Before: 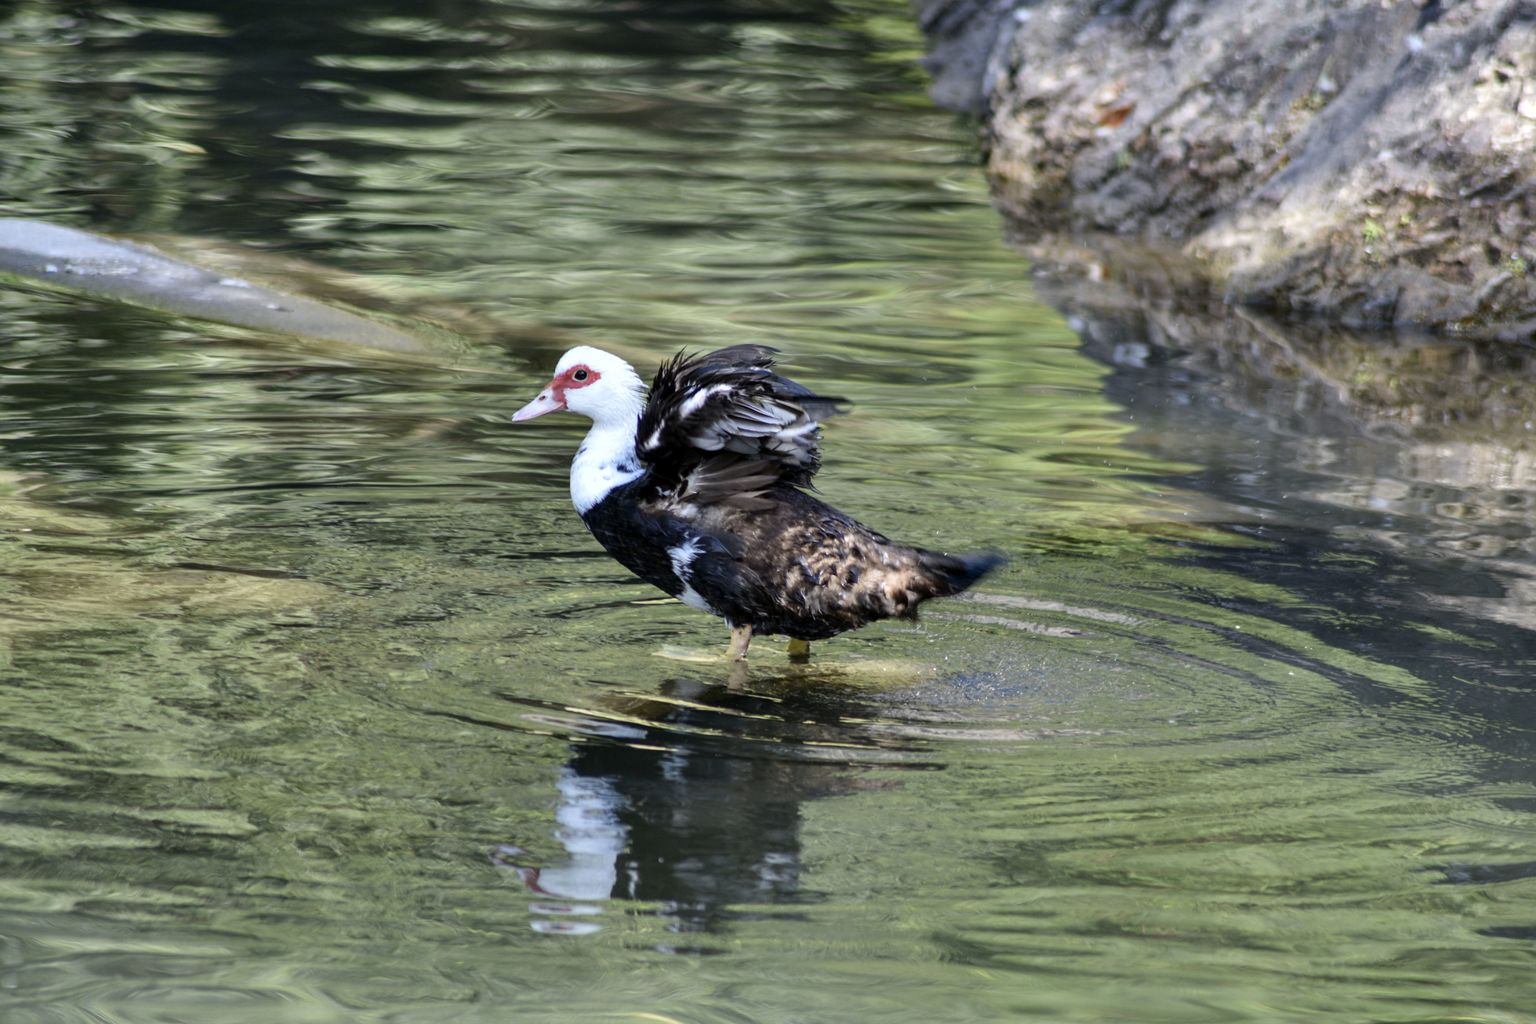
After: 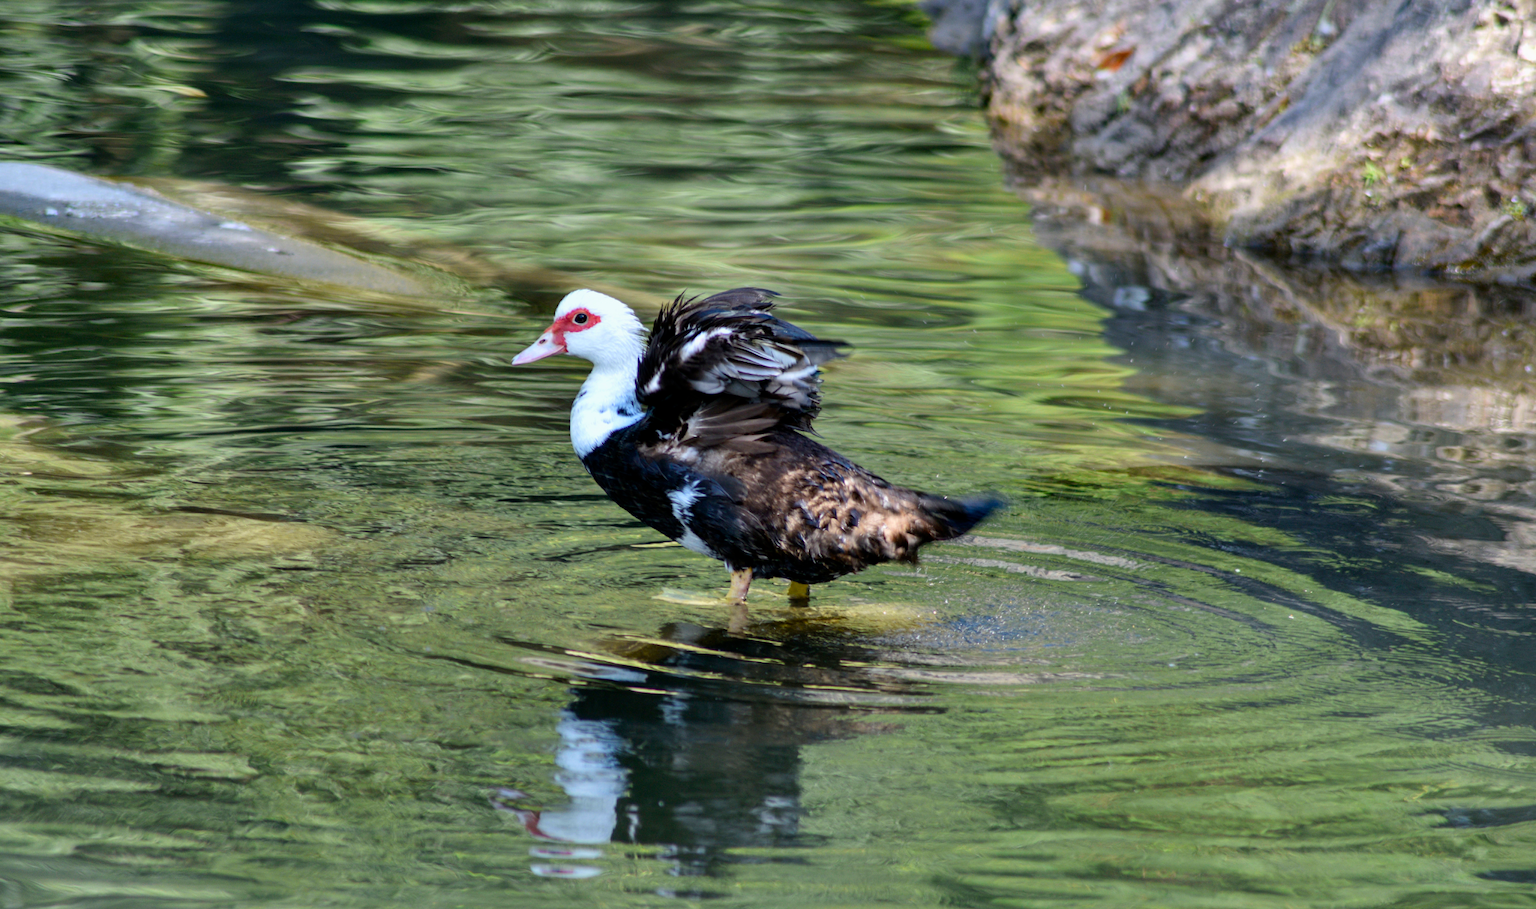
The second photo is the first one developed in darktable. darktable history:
crop and rotate: top 5.609%, bottom 5.609%
exposure: exposure -0.064 EV, compensate highlight preservation false
color balance rgb: perceptual saturation grading › global saturation 20%, global vibrance 20%
